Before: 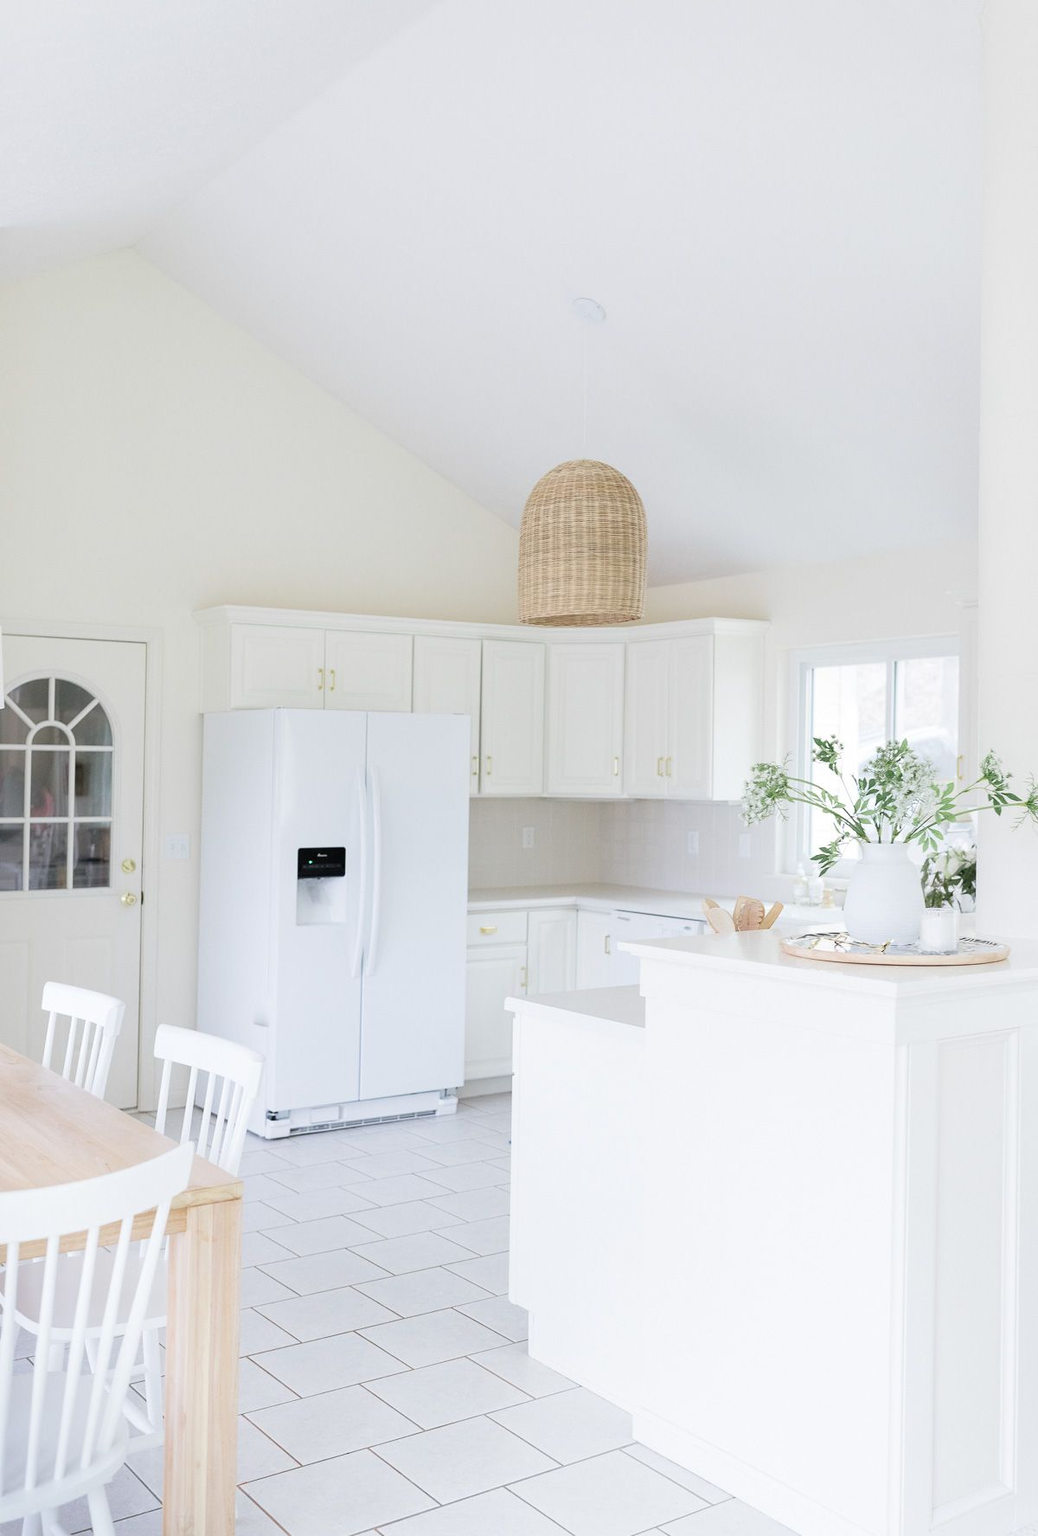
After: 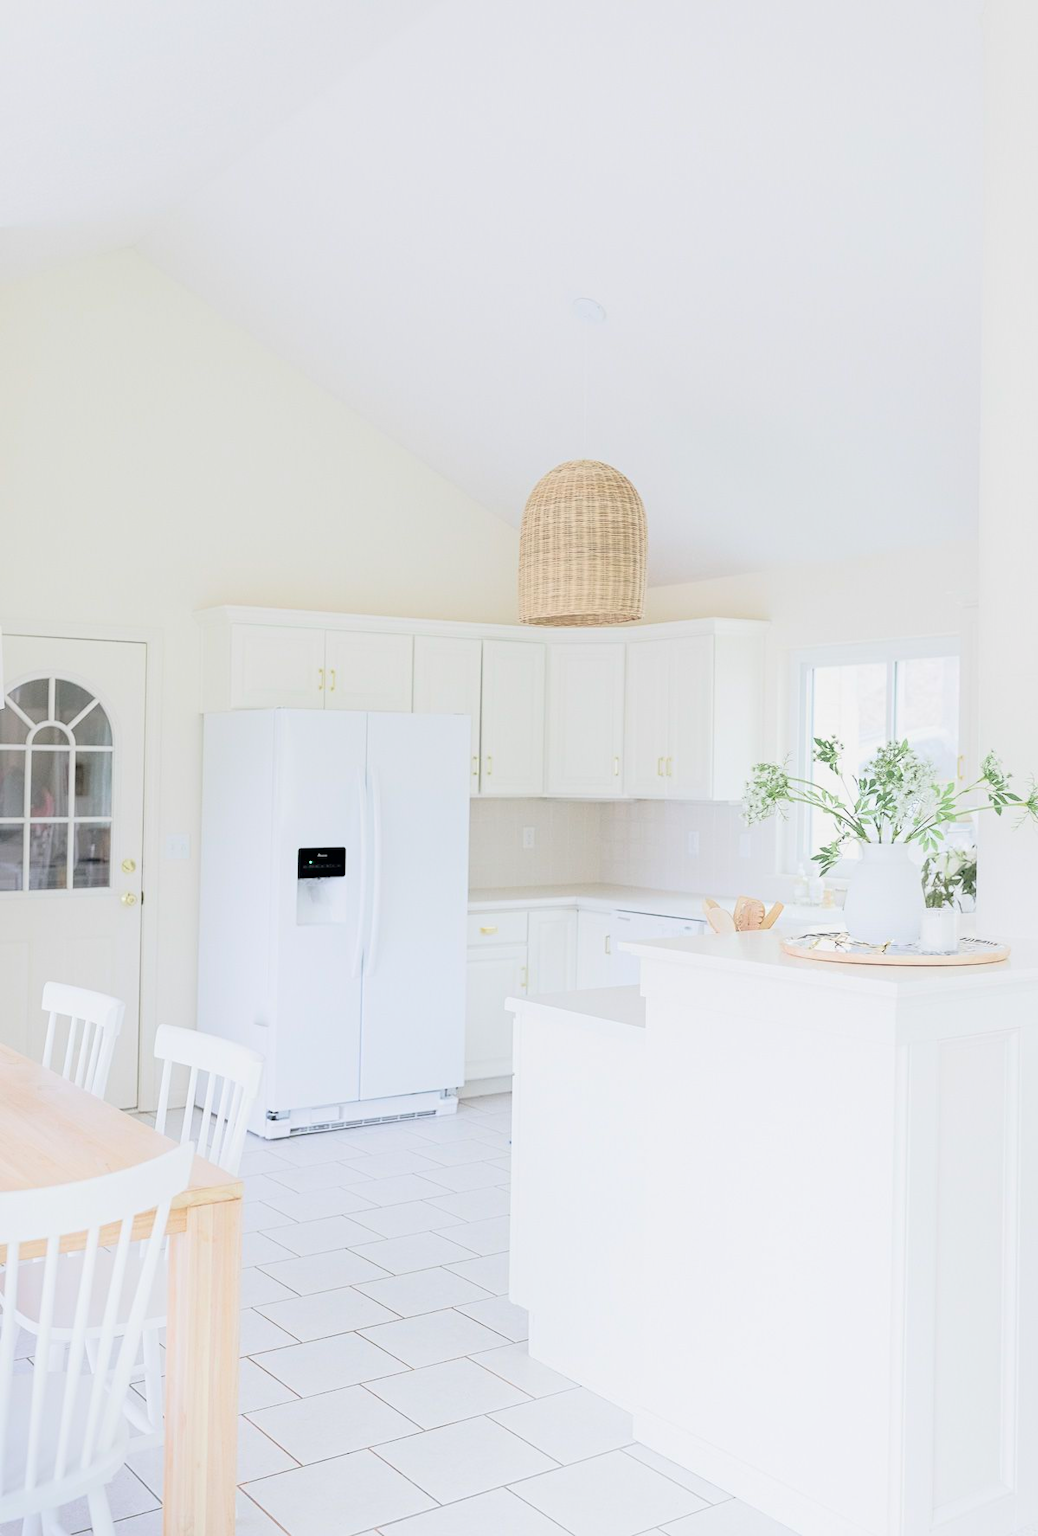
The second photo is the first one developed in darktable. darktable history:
shadows and highlights: shadows -20.07, white point adjustment -1.94, highlights -34.84
contrast equalizer: y [[0.439, 0.44, 0.442, 0.457, 0.493, 0.498], [0.5 ×6], [0.5 ×6], [0 ×6], [0 ×6]]
tone curve: curves: ch0 [(0, 0) (0.082, 0.02) (0.129, 0.078) (0.275, 0.301) (0.67, 0.809) (1, 1)], color space Lab, independent channels, preserve colors none
